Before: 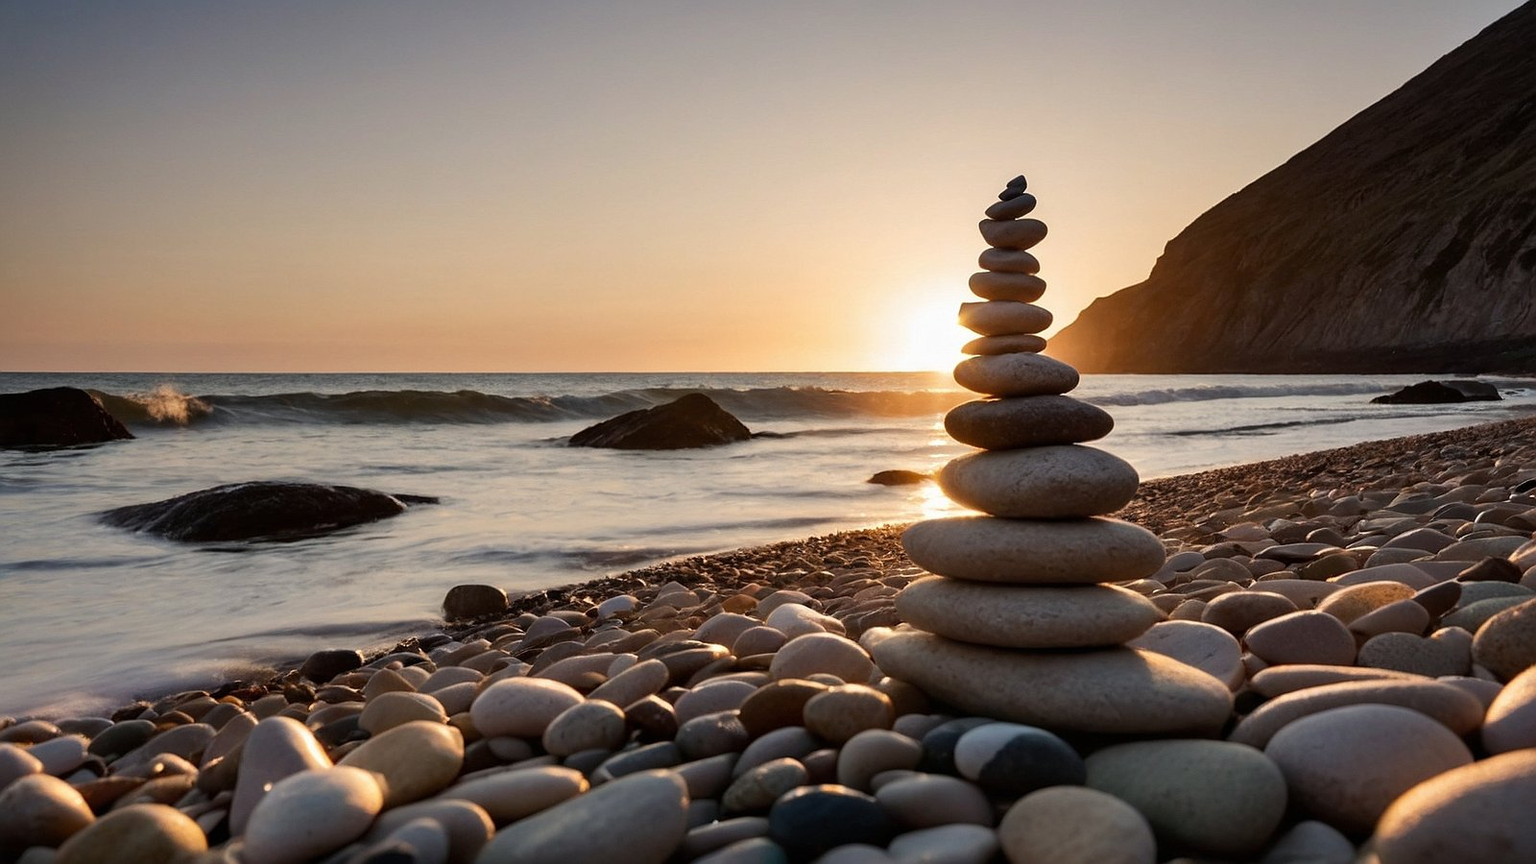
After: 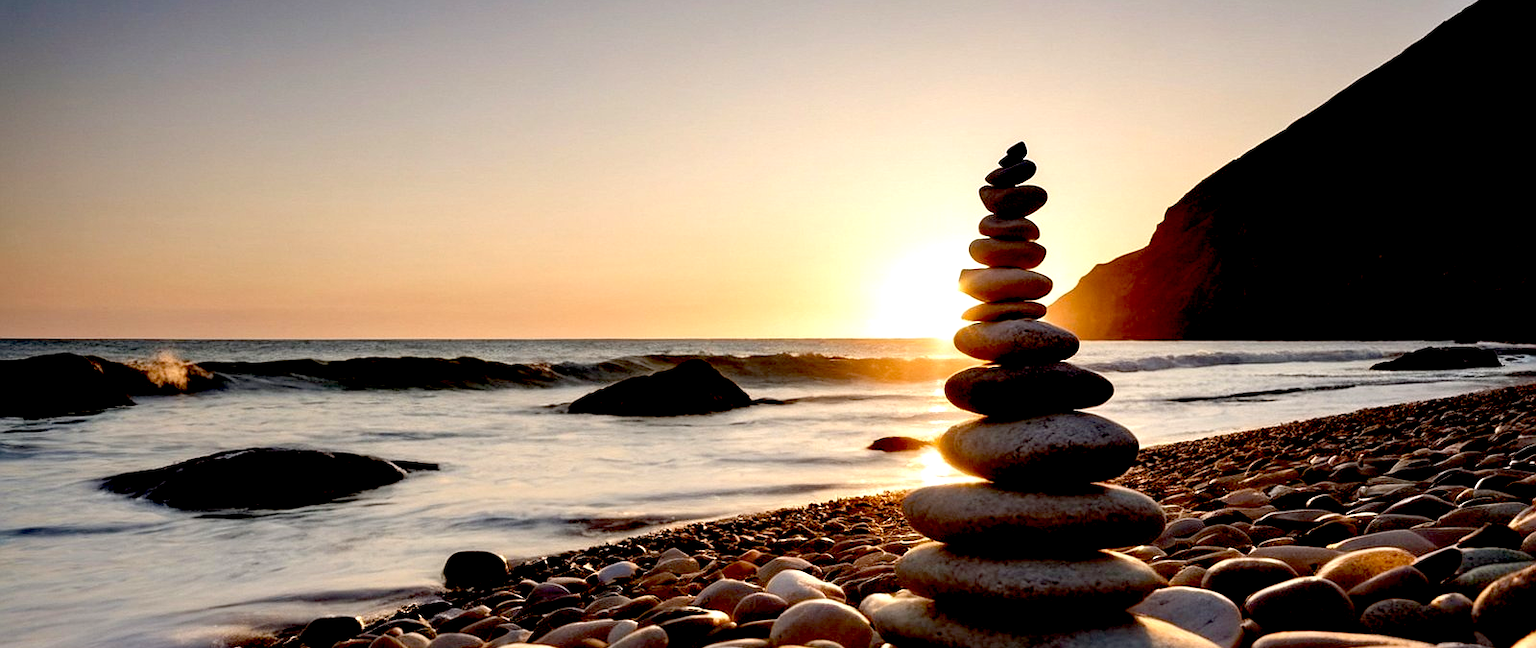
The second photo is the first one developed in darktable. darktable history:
exposure: black level correction 0.042, exposure 0.5 EV, compensate highlight preservation false
crop: top 3.965%, bottom 20.877%
base curve: curves: ch0 [(0, 0) (0.297, 0.298) (1, 1)], preserve colors none
